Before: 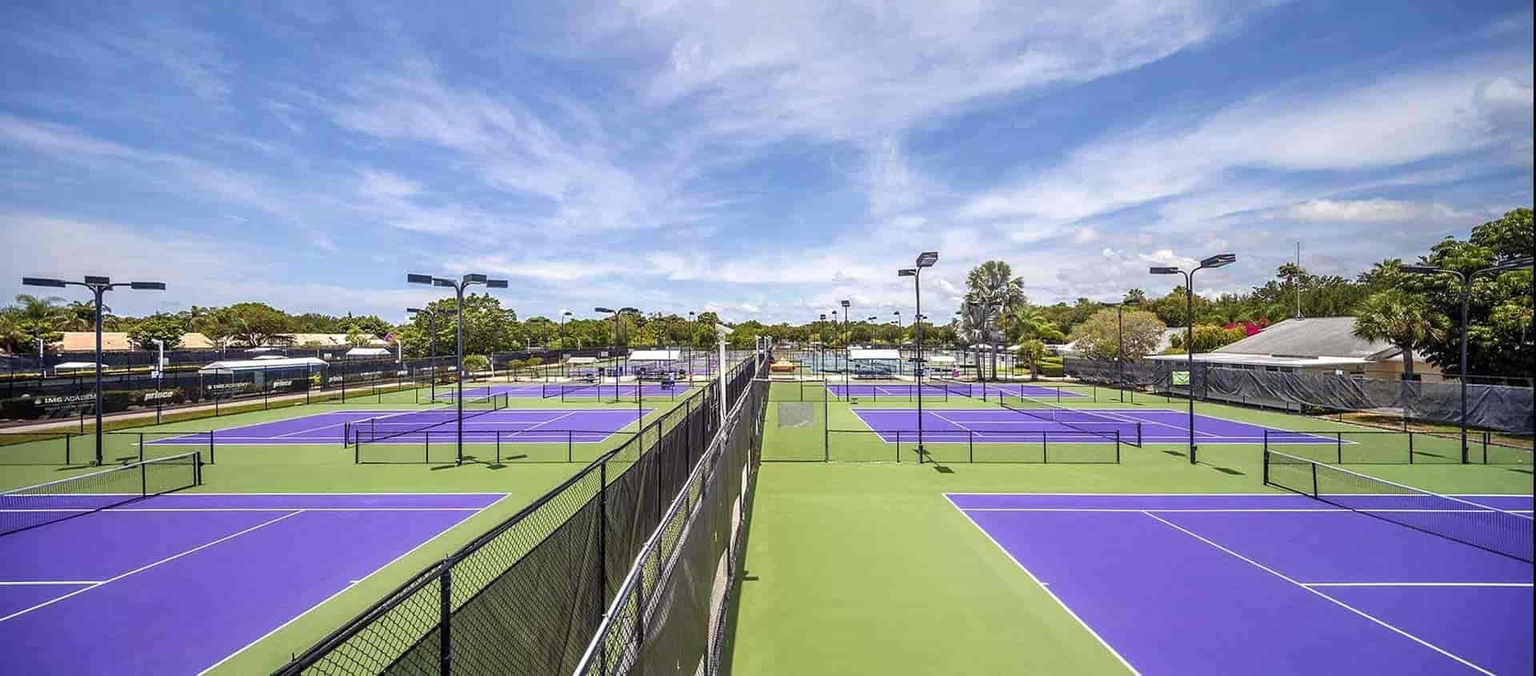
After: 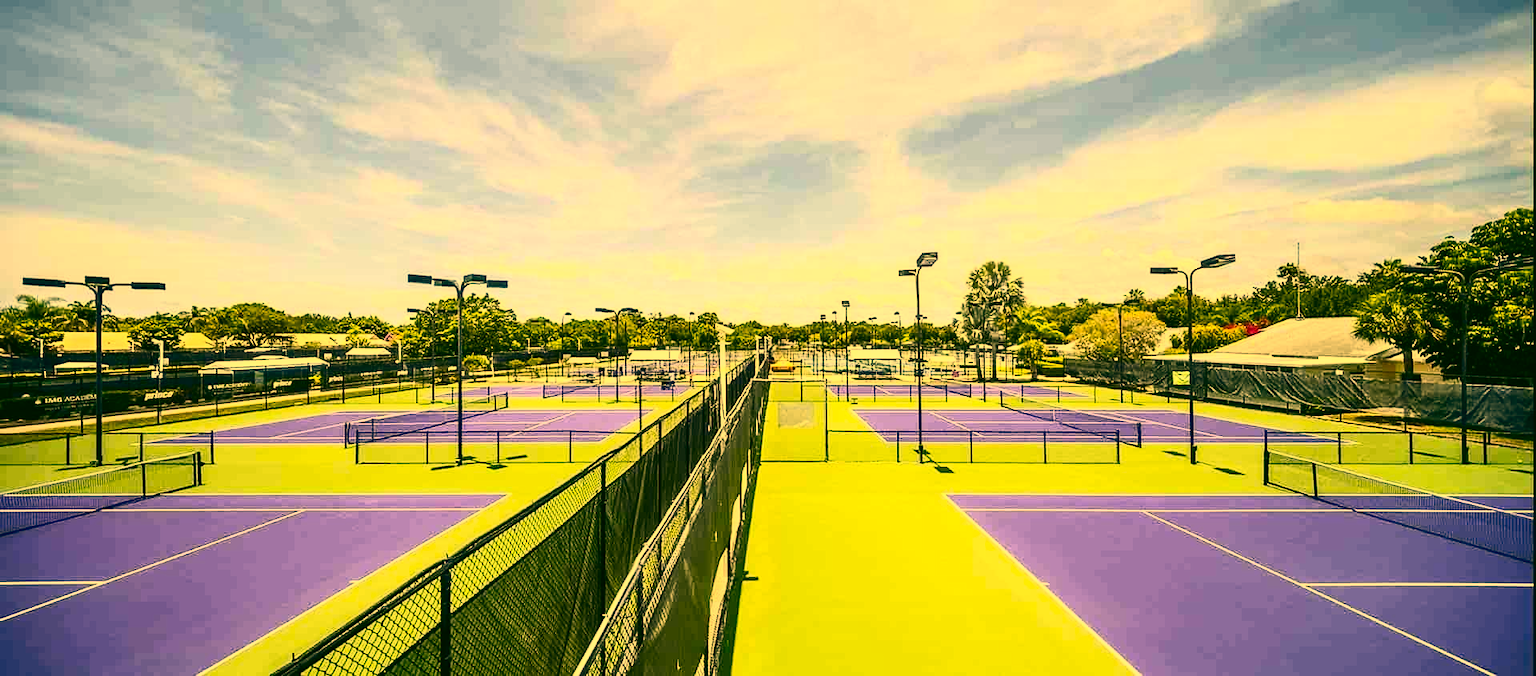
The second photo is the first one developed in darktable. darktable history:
color zones: curves: ch0 [(0, 0.5) (0.143, 0.5) (0.286, 0.5) (0.429, 0.5) (0.571, 0.5) (0.714, 0.476) (0.857, 0.5) (1, 0.5)]; ch2 [(0, 0.5) (0.143, 0.5) (0.286, 0.5) (0.429, 0.5) (0.571, 0.5) (0.714, 0.487) (0.857, 0.5) (1, 0.5)]
white balance: red 1.138, green 0.996, blue 0.812
contrast brightness saturation: contrast 0.4, brightness 0.1, saturation 0.21
color correction: highlights a* 5.62, highlights b* 33.57, shadows a* -25.86, shadows b* 4.02
